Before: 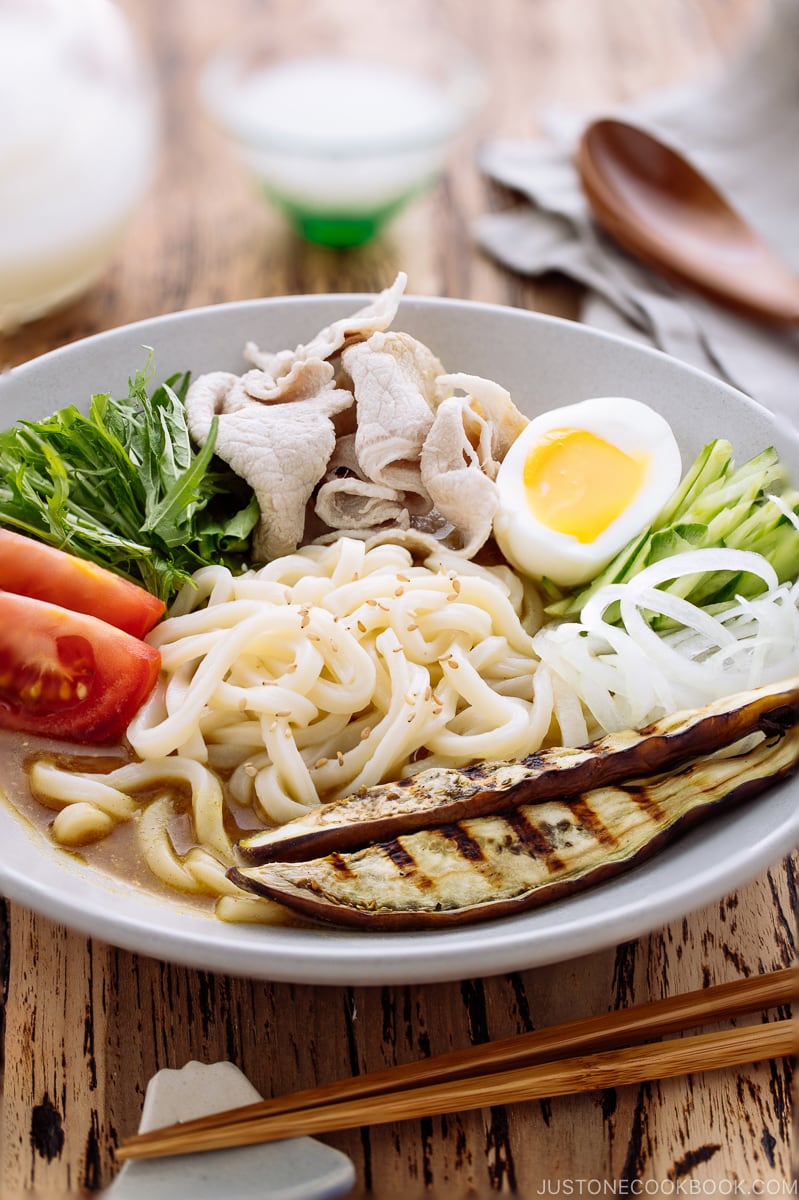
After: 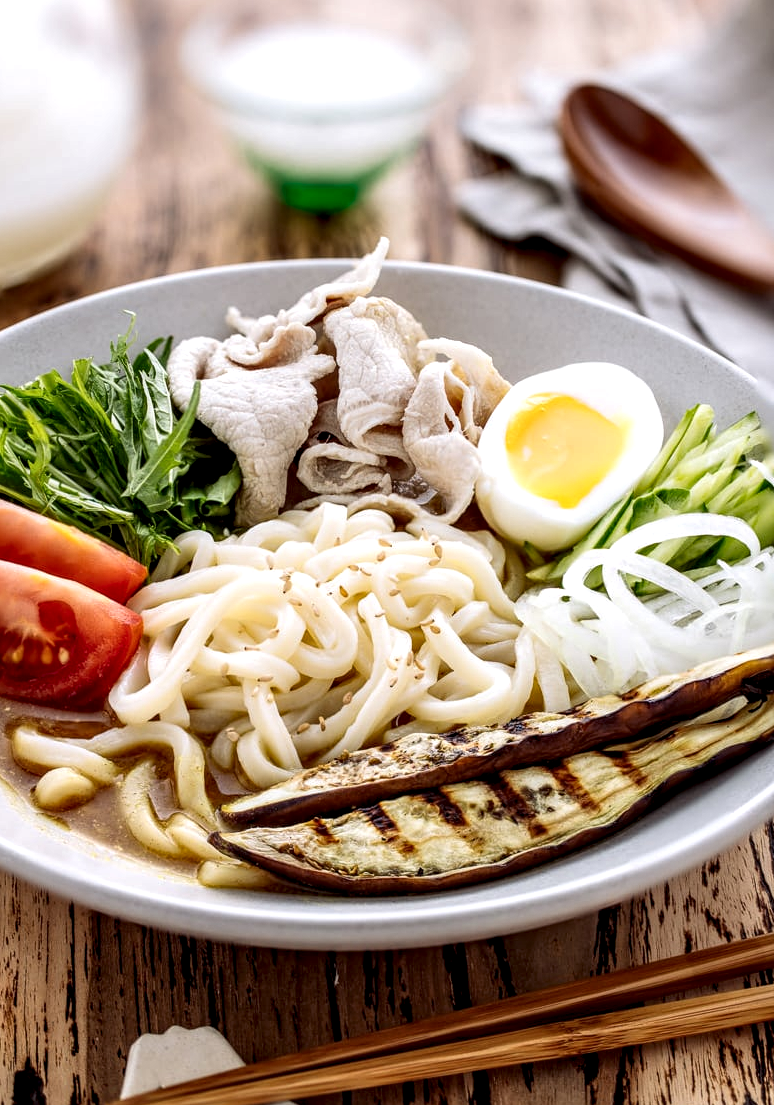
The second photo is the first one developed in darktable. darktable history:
crop: left 2.317%, top 2.957%, right 0.792%, bottom 4.909%
tone equalizer: on, module defaults
exposure: exposure 0.029 EV, compensate highlight preservation false
local contrast: highlights 60%, shadows 61%, detail 160%
